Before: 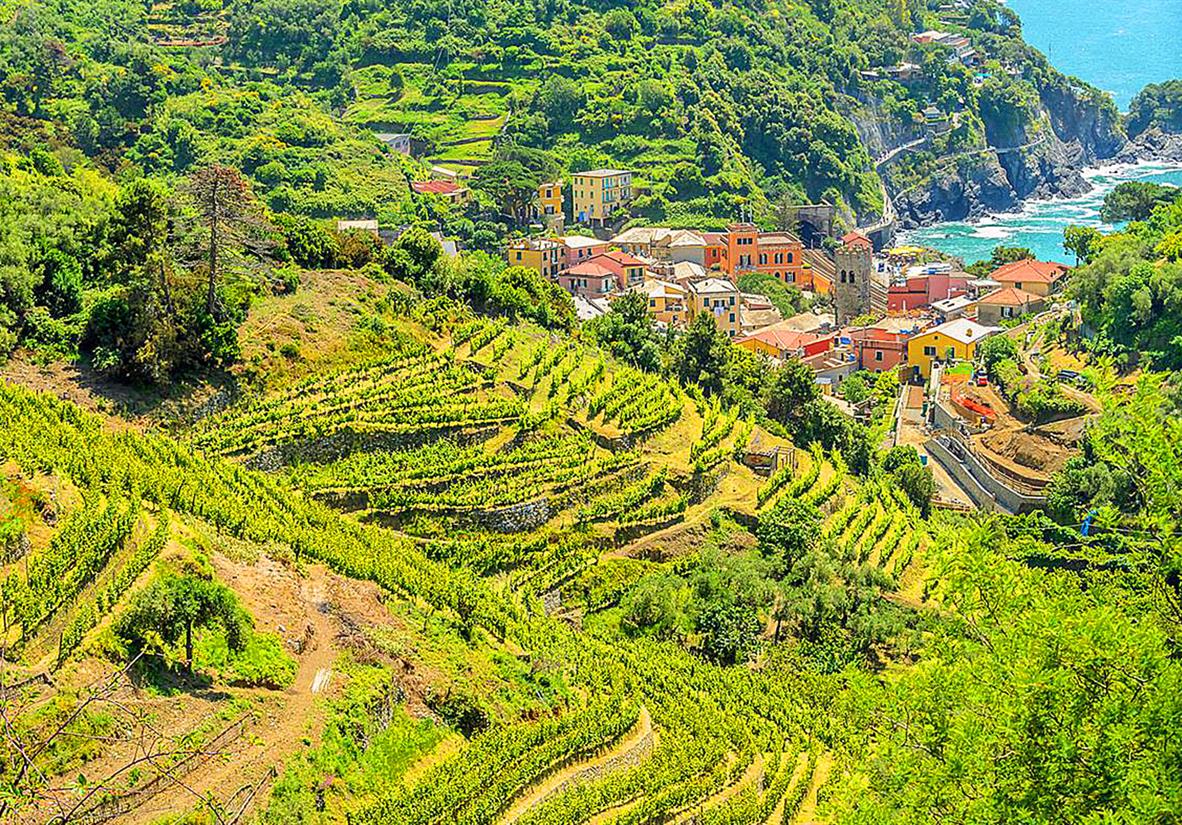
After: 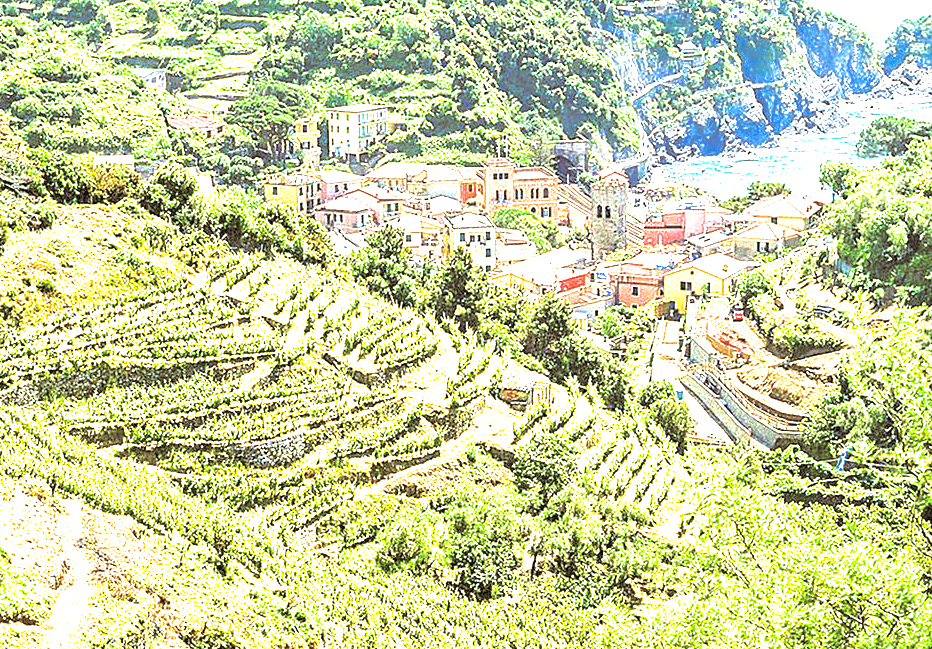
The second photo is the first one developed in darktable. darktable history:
white balance: red 0.967, blue 1.049
split-toning: shadows › hue 37.98°, highlights › hue 185.58°, balance -55.261
exposure: black level correction 0.001, exposure 1.822 EV, compensate exposure bias true, compensate highlight preservation false
crop and rotate: left 20.74%, top 7.912%, right 0.375%, bottom 13.378%
